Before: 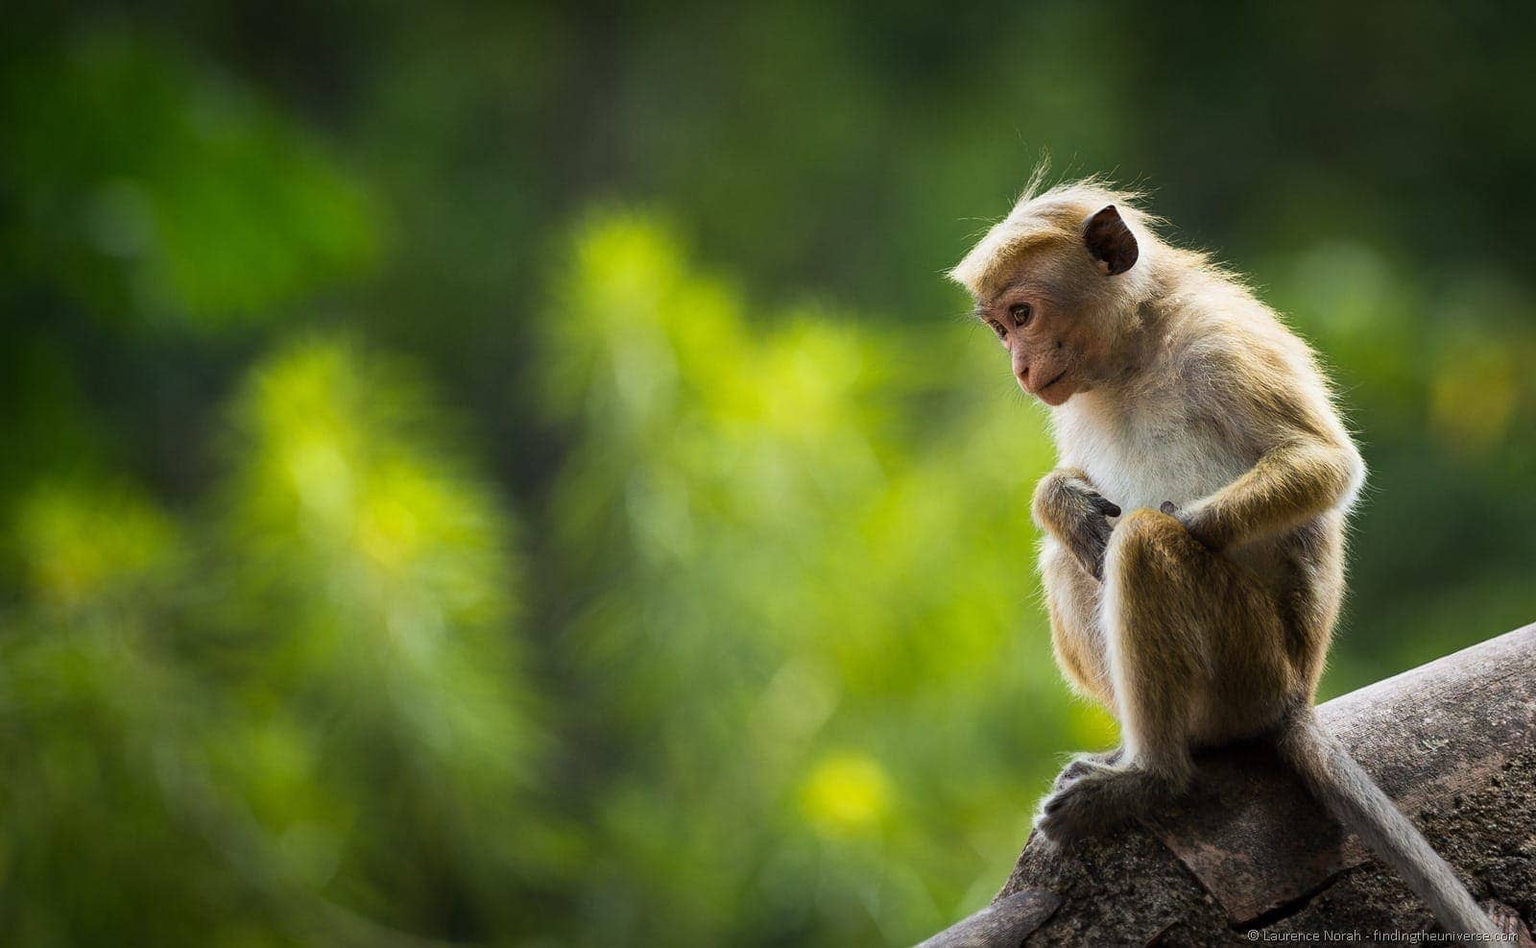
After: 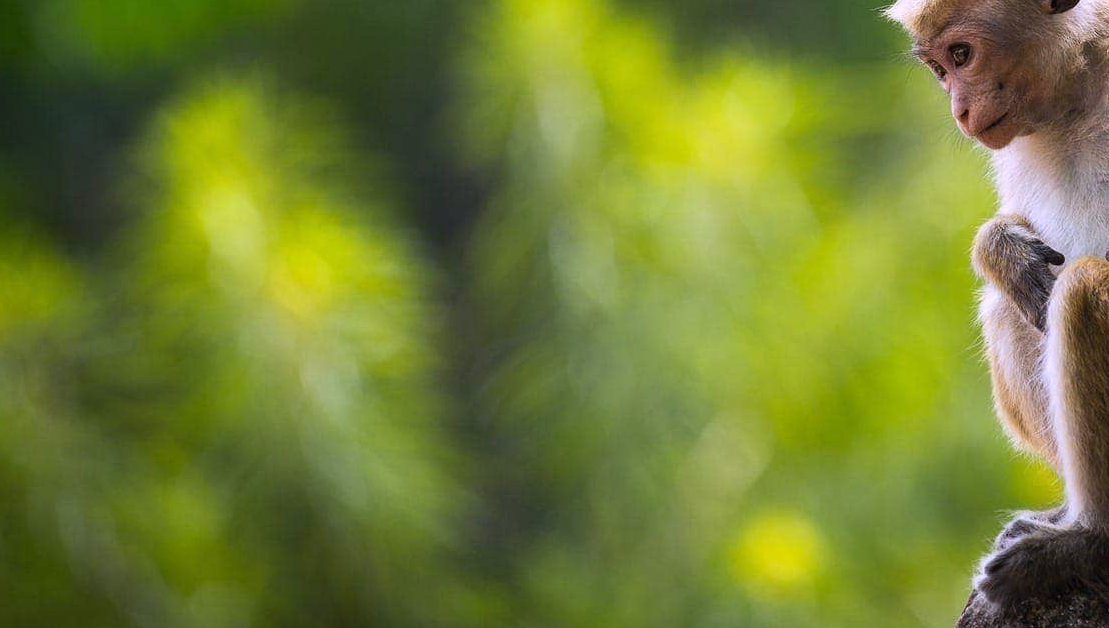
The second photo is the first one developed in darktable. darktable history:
white balance: red 1.042, blue 1.17
crop: left 6.488%, top 27.668%, right 24.183%, bottom 8.656%
